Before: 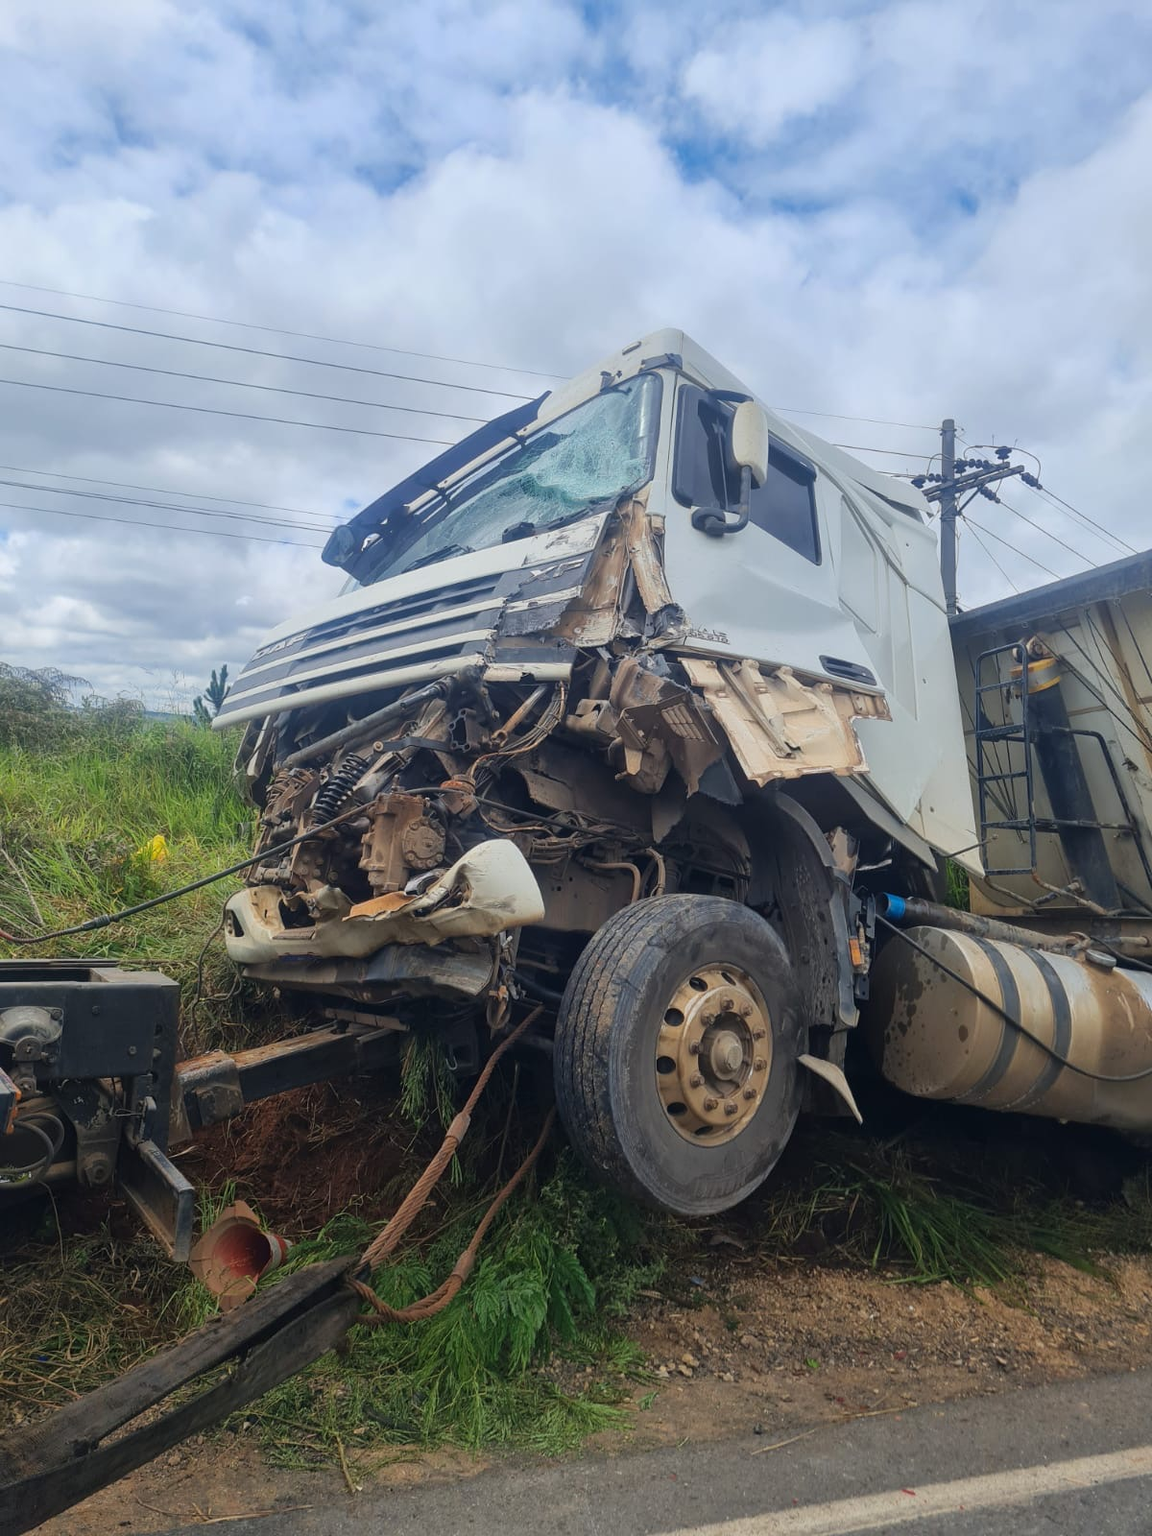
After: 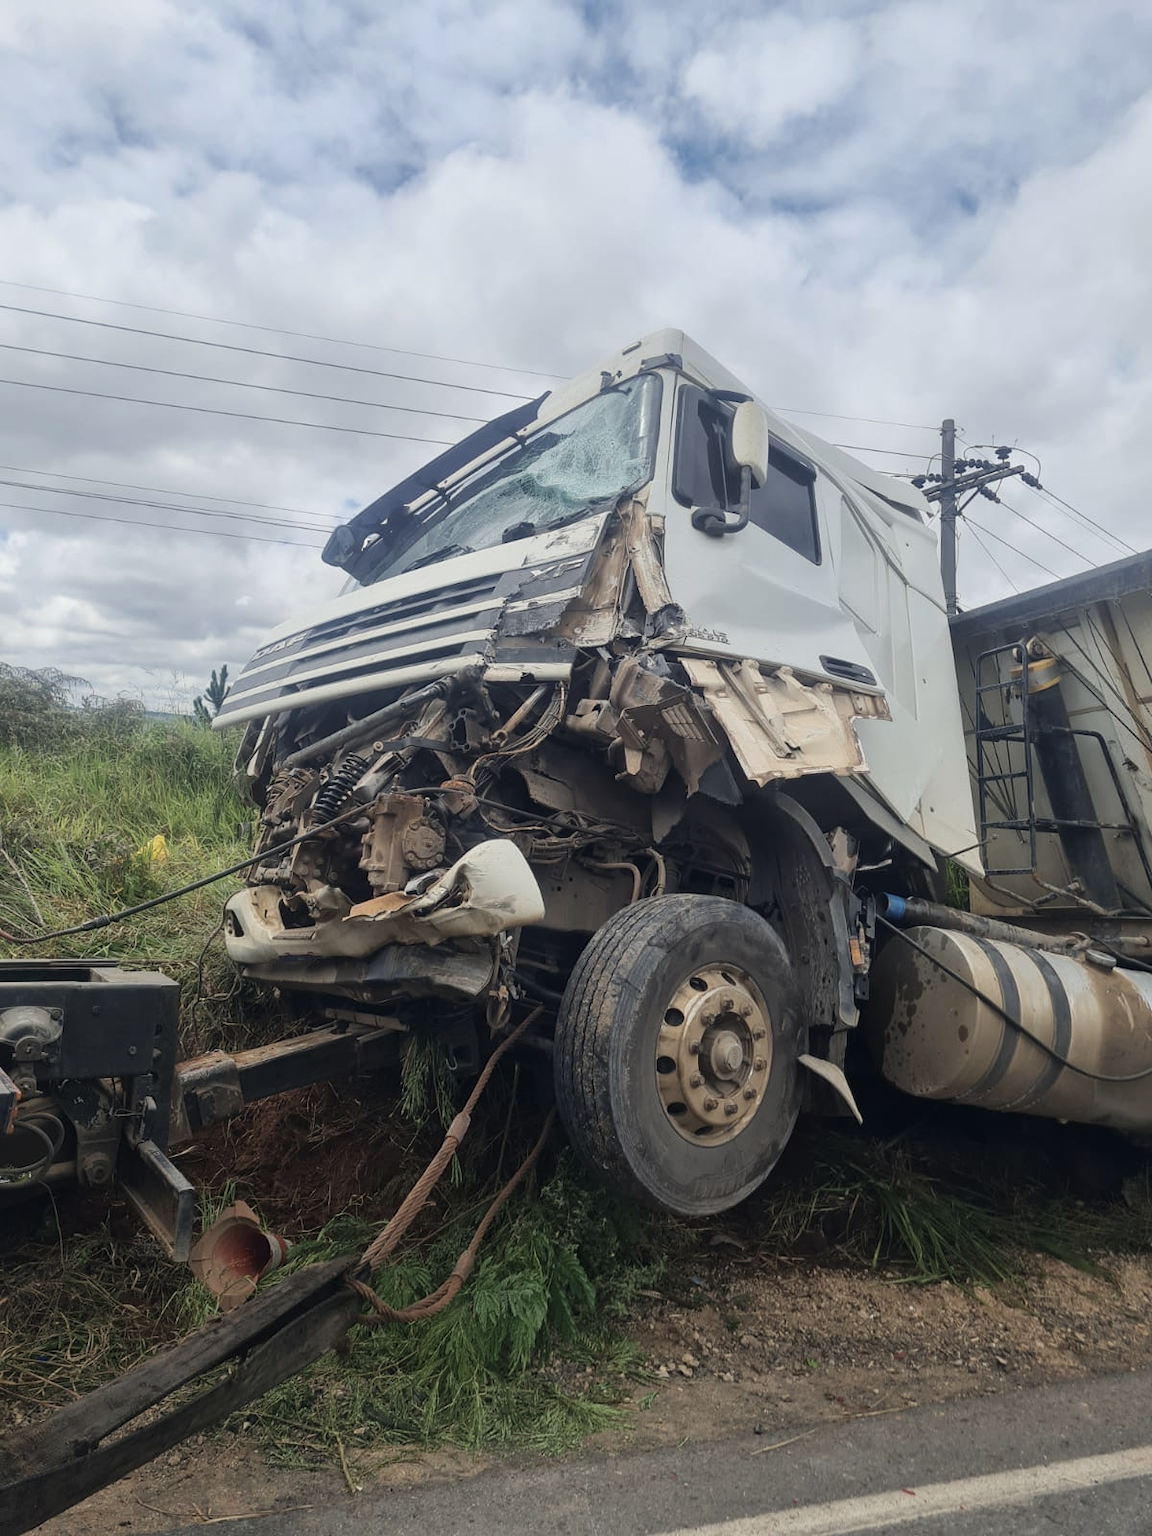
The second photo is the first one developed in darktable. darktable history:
color correction: highlights b* 3
contrast brightness saturation: contrast 0.1, saturation -0.36
